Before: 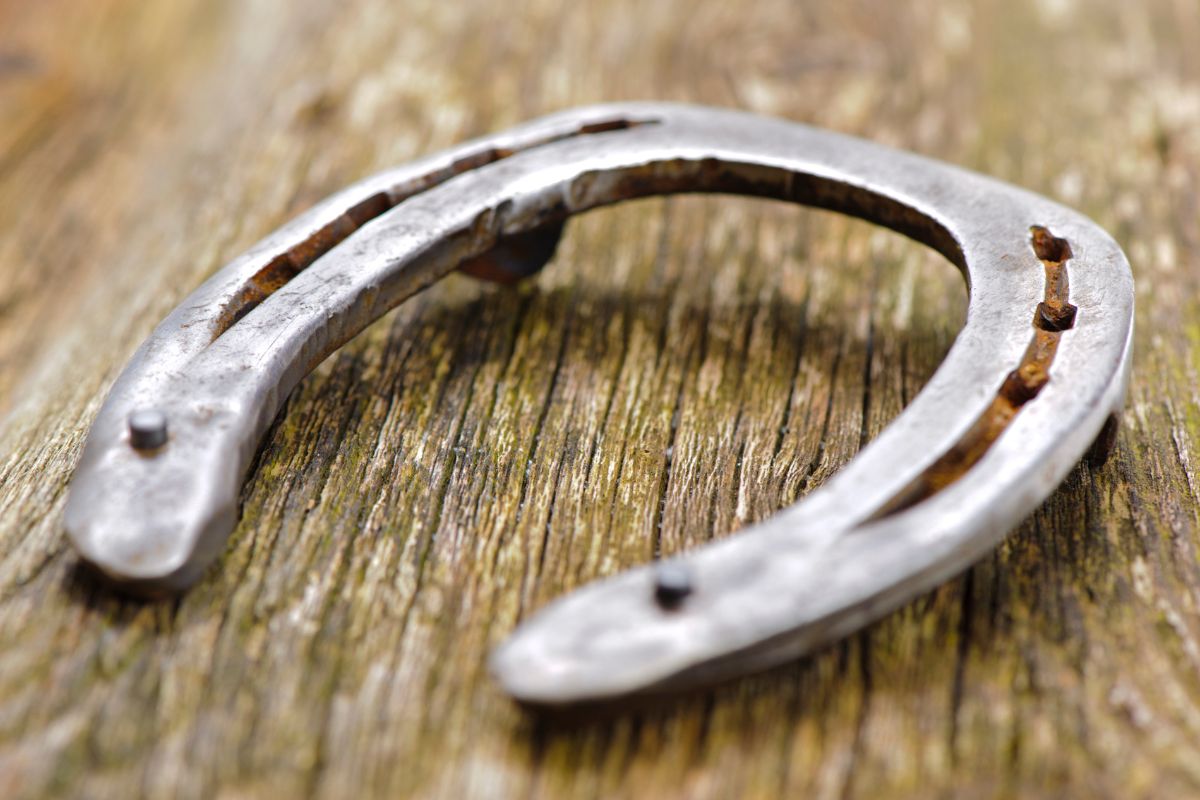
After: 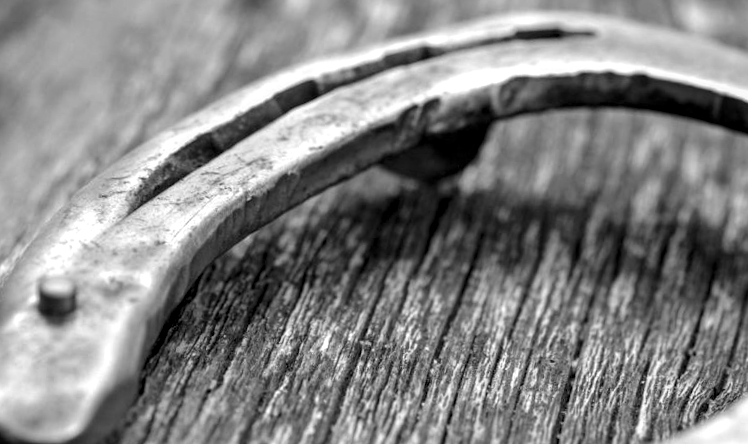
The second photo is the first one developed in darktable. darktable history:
crop and rotate: angle -4.99°, left 2.122%, top 6.945%, right 27.566%, bottom 30.519%
local contrast: highlights 59%, detail 145%
vibrance: vibrance 15%
color calibration: output gray [0.23, 0.37, 0.4, 0], gray › normalize channels true, illuminant same as pipeline (D50), adaptation XYZ, x 0.346, y 0.359, gamut compression 0
